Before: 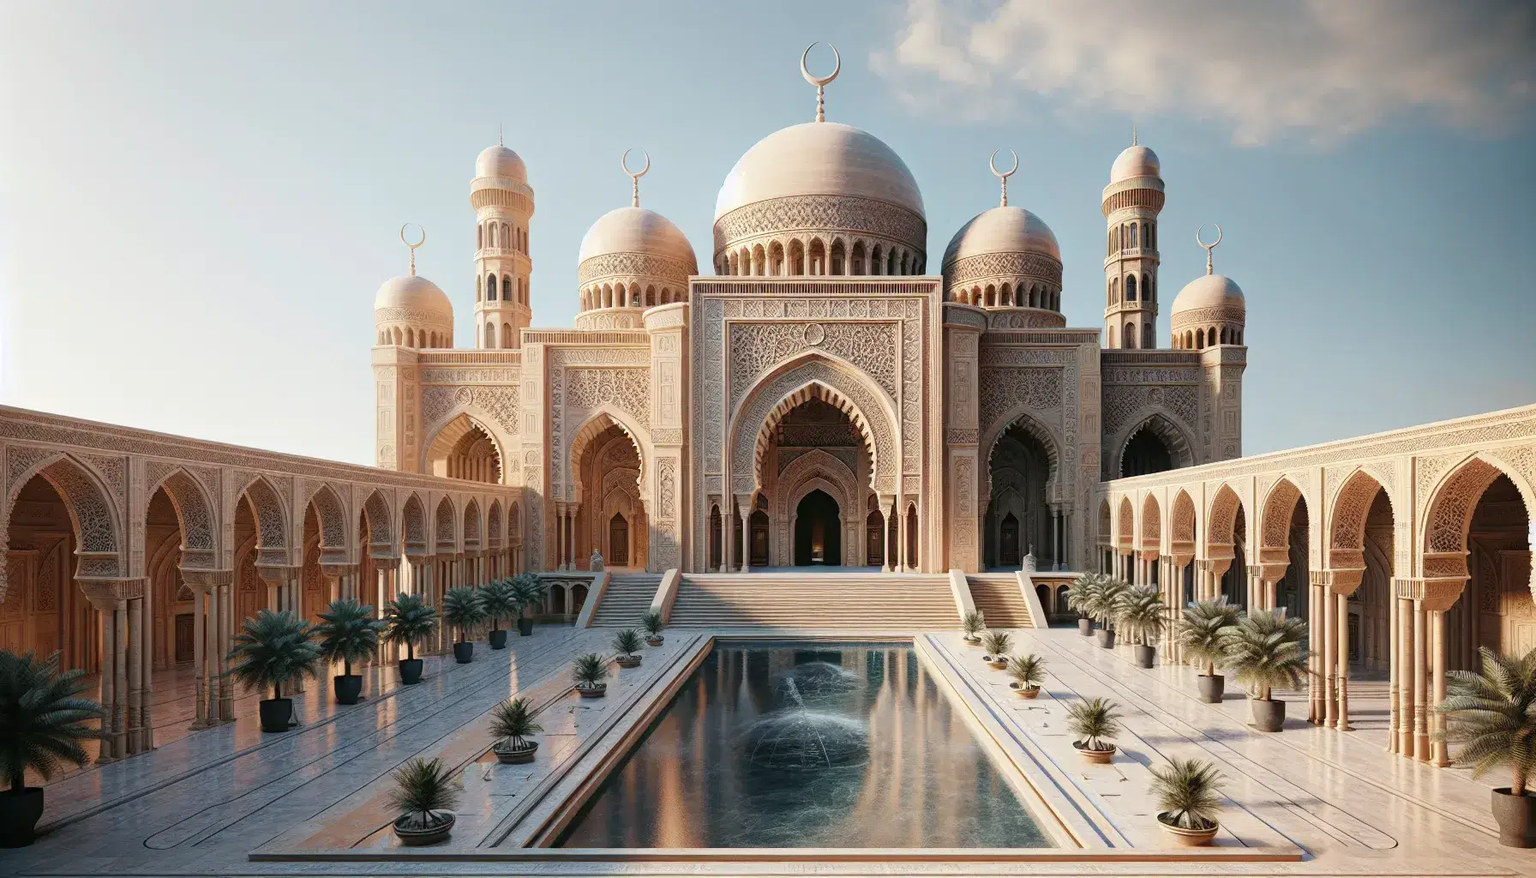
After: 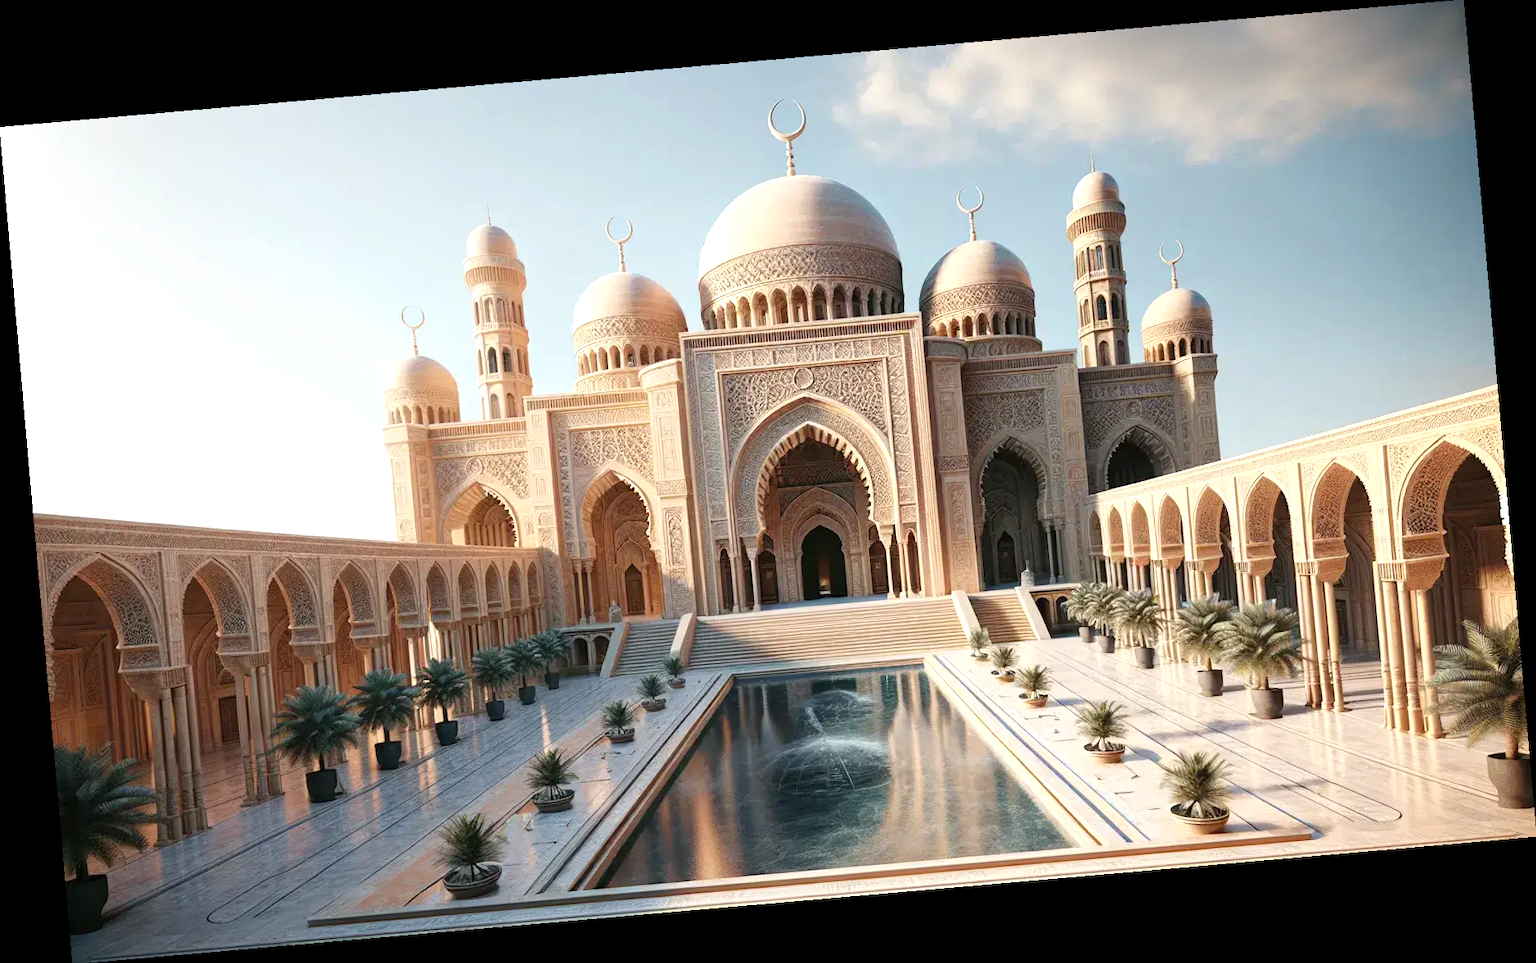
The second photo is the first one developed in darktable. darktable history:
exposure: exposure 0.426 EV, compensate highlight preservation false
rotate and perspective: rotation -4.98°, automatic cropping off
